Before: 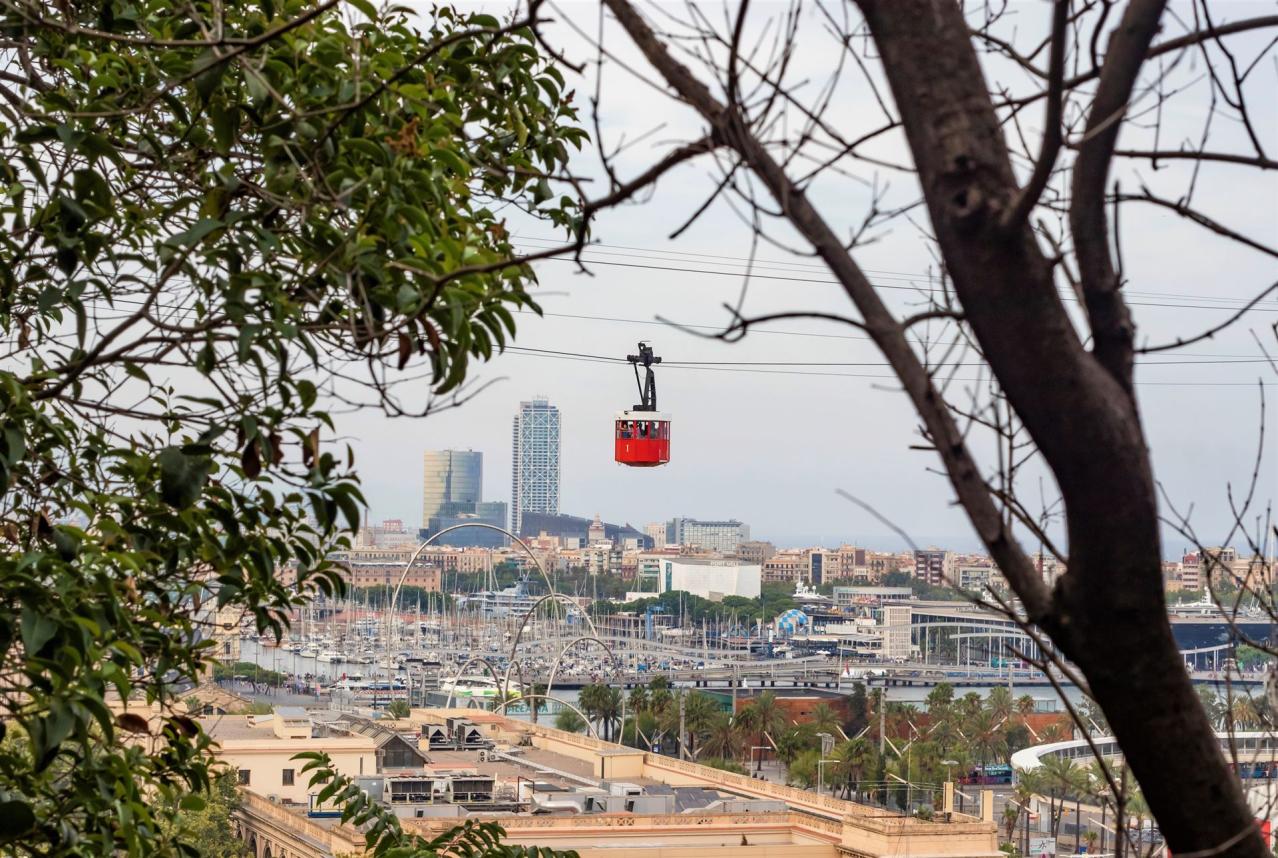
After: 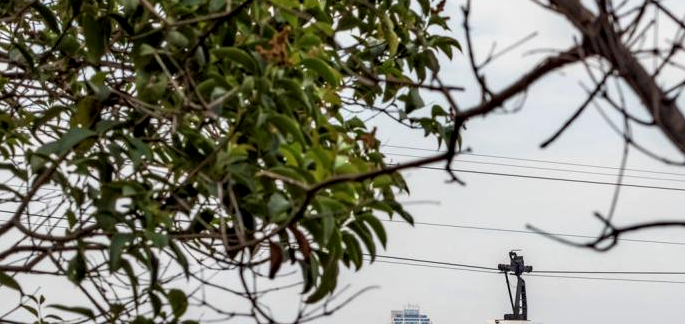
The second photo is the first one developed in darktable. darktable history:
crop: left 10.121%, top 10.631%, right 36.218%, bottom 51.526%
local contrast: shadows 94%
